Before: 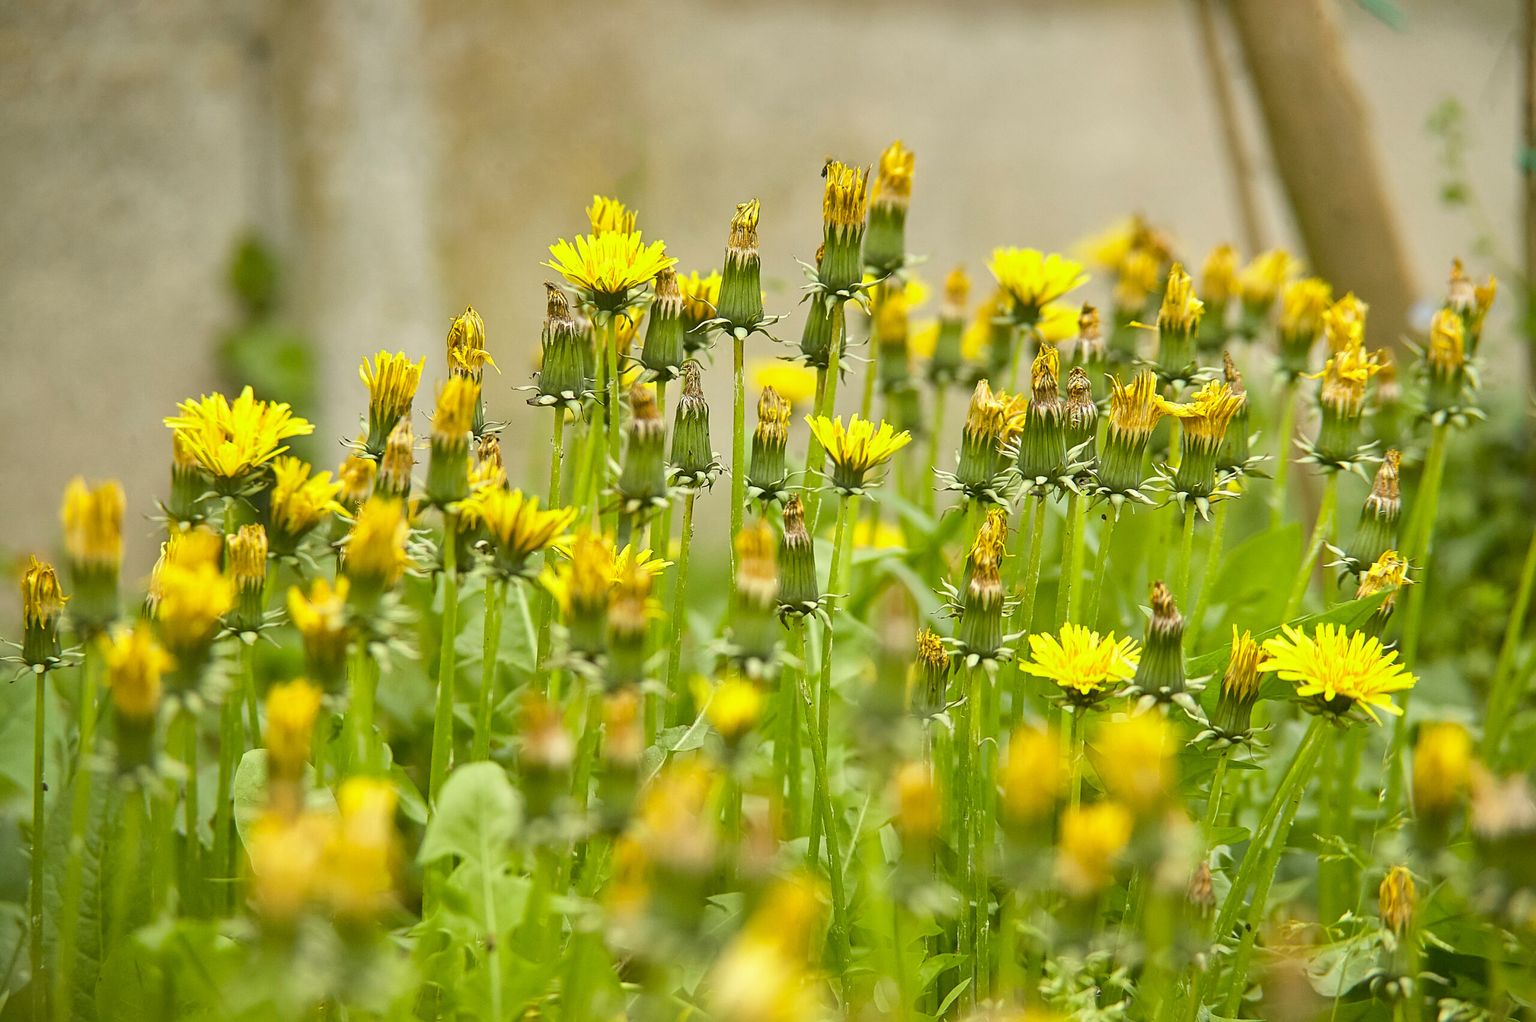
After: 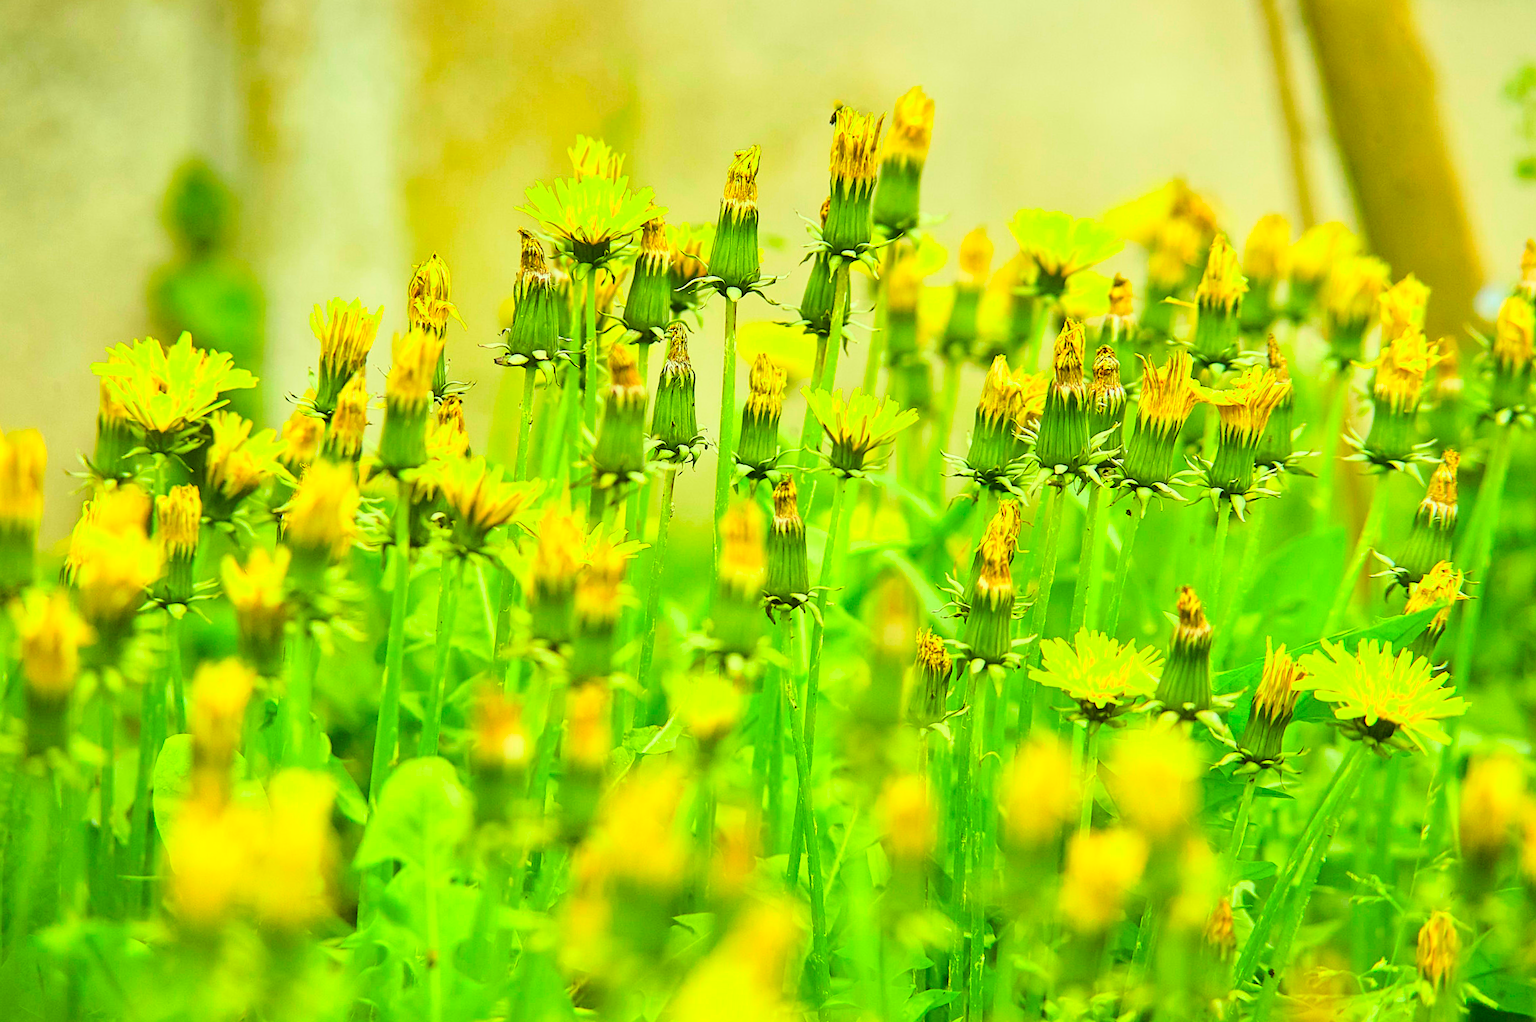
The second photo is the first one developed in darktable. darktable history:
base curve: curves: ch0 [(0, 0) (0.028, 0.03) (0.121, 0.232) (0.46, 0.748) (0.859, 0.968) (1, 1)]
color balance rgb: highlights gain › chroma 2.08%, highlights gain › hue 292.3°, white fulcrum 1.01 EV, perceptual saturation grading › global saturation 2.28%
color correction: highlights a* -11.19, highlights b* 9.95, saturation 1.72
crop and rotate: angle -2.15°, left 3.099%, top 4.175%, right 1.635%, bottom 0.53%
